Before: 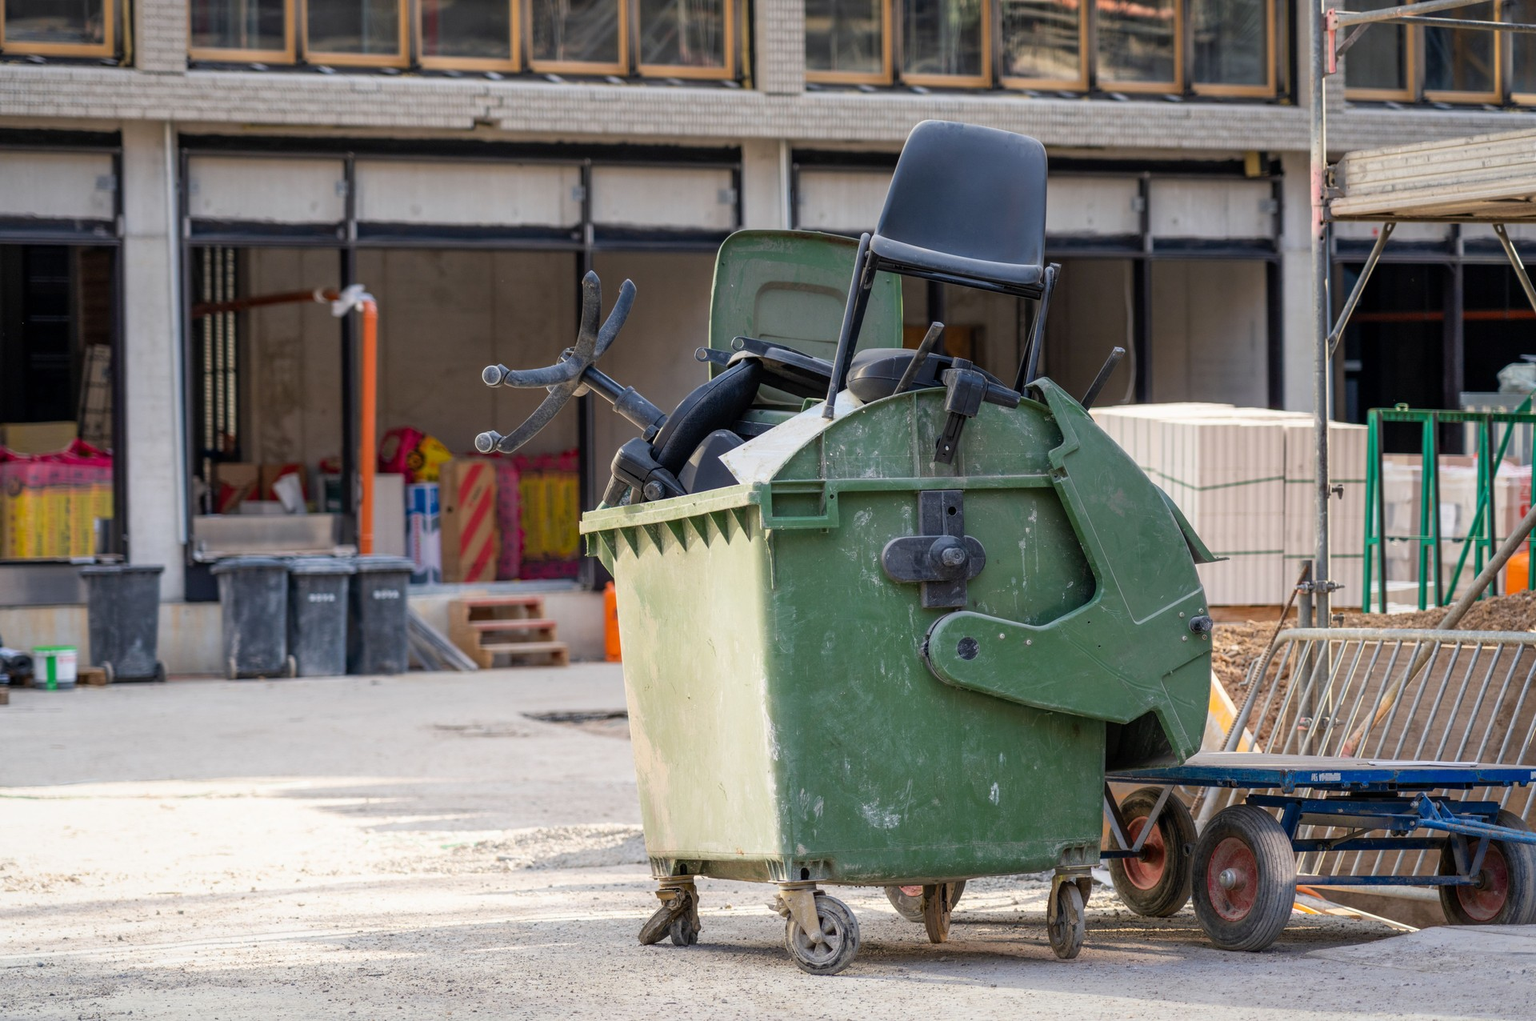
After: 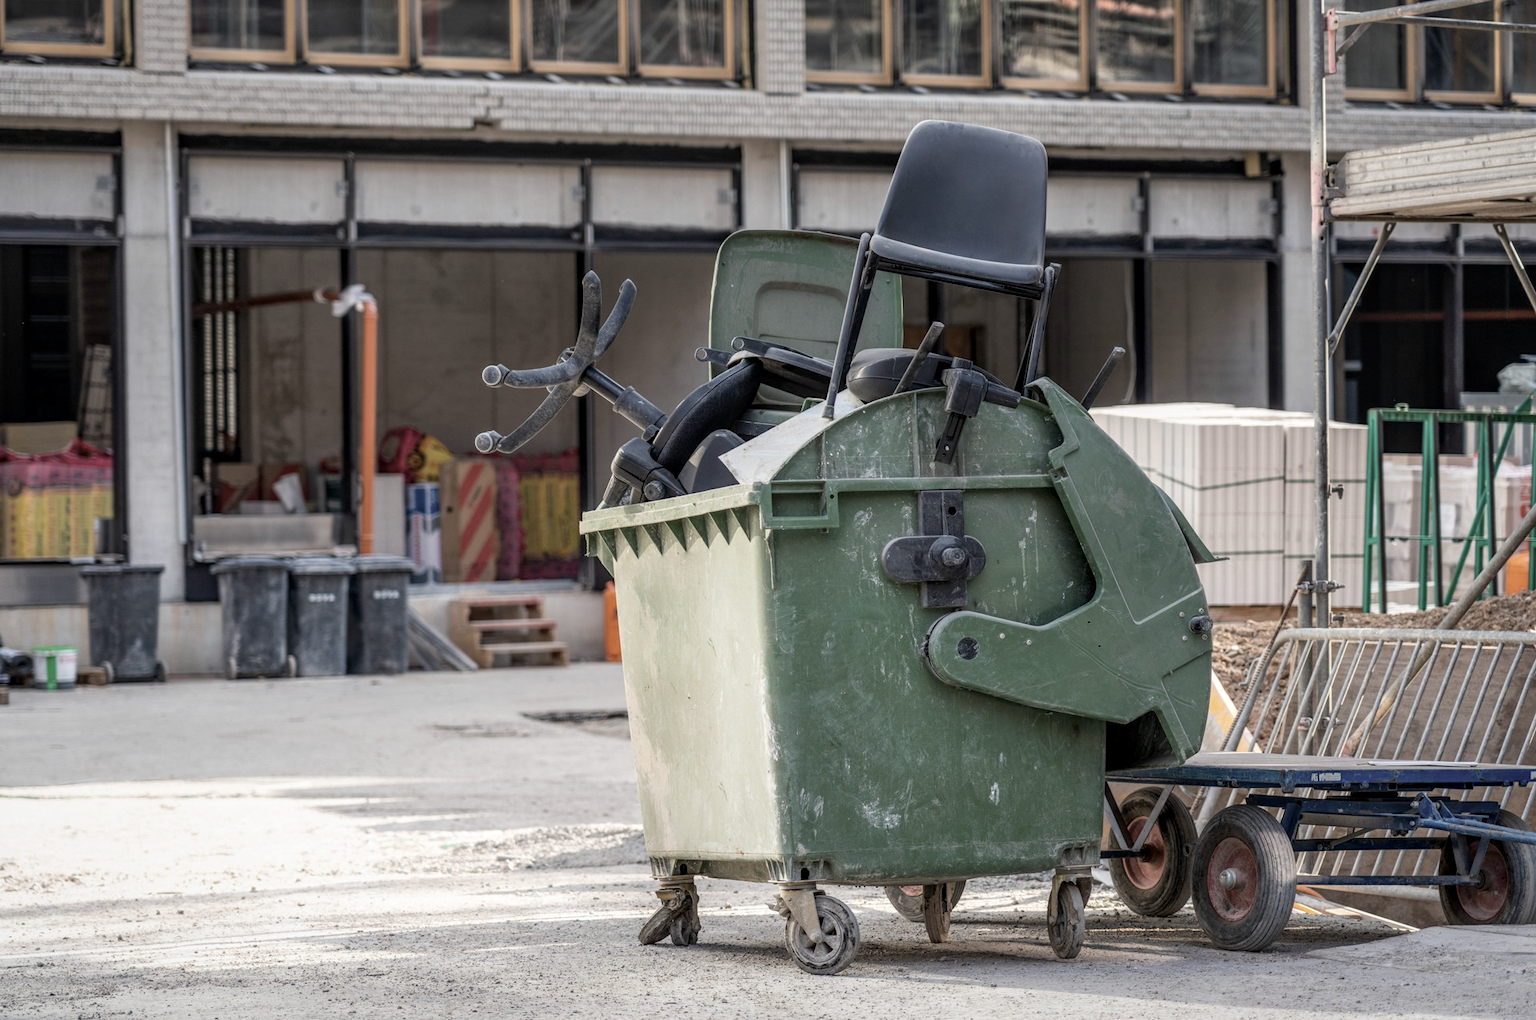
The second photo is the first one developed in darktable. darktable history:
contrast brightness saturation: contrast -0.045, saturation -0.411
local contrast: detail 130%
